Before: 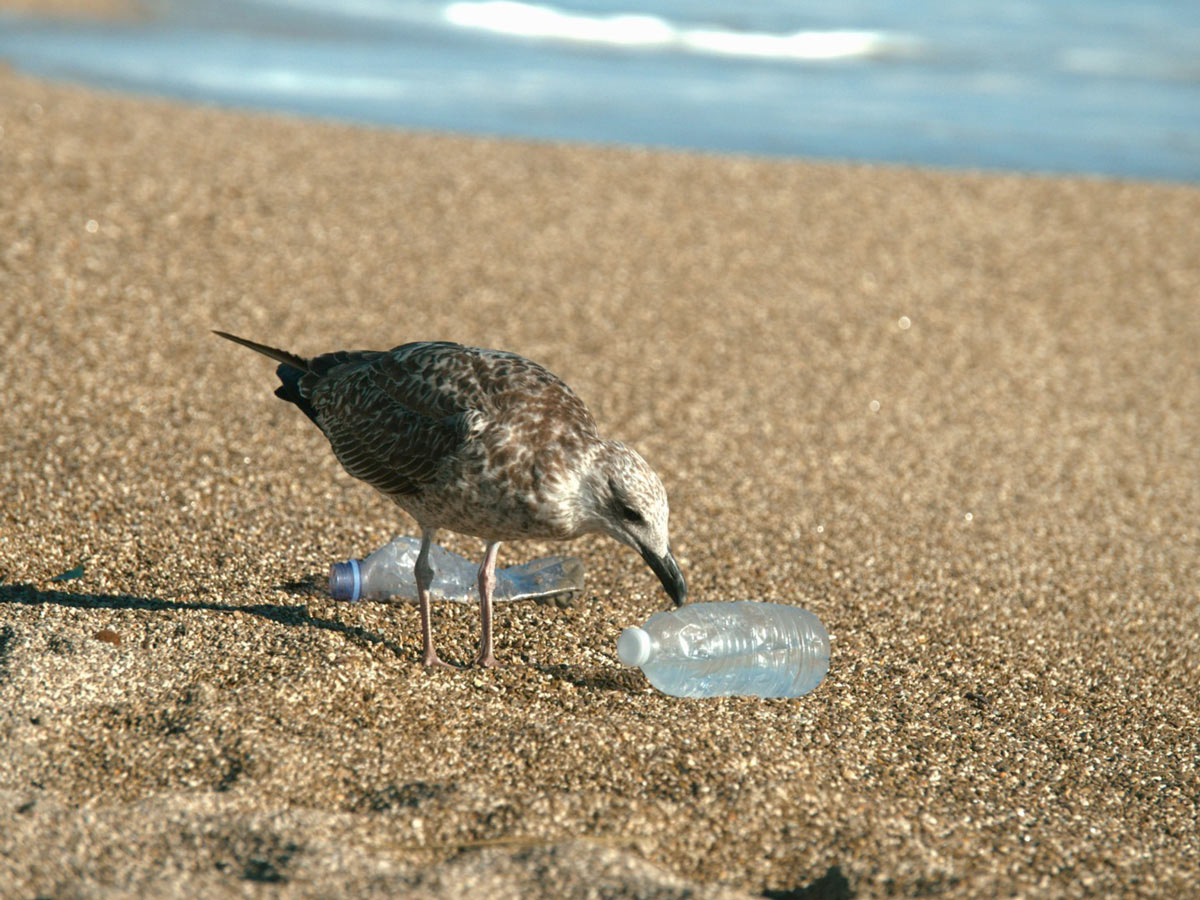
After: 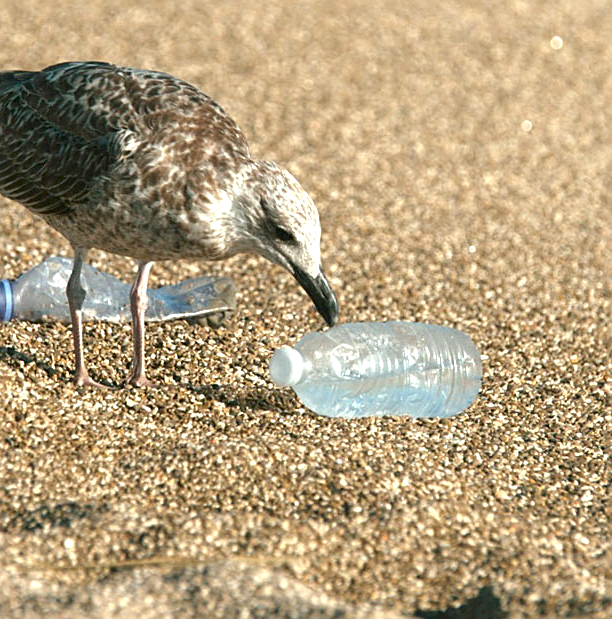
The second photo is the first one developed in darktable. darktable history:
exposure: black level correction 0.001, exposure 0.499 EV, compensate exposure bias true, compensate highlight preservation false
crop and rotate: left 29.075%, top 31.184%, right 19.851%
sharpen: amount 0.495
